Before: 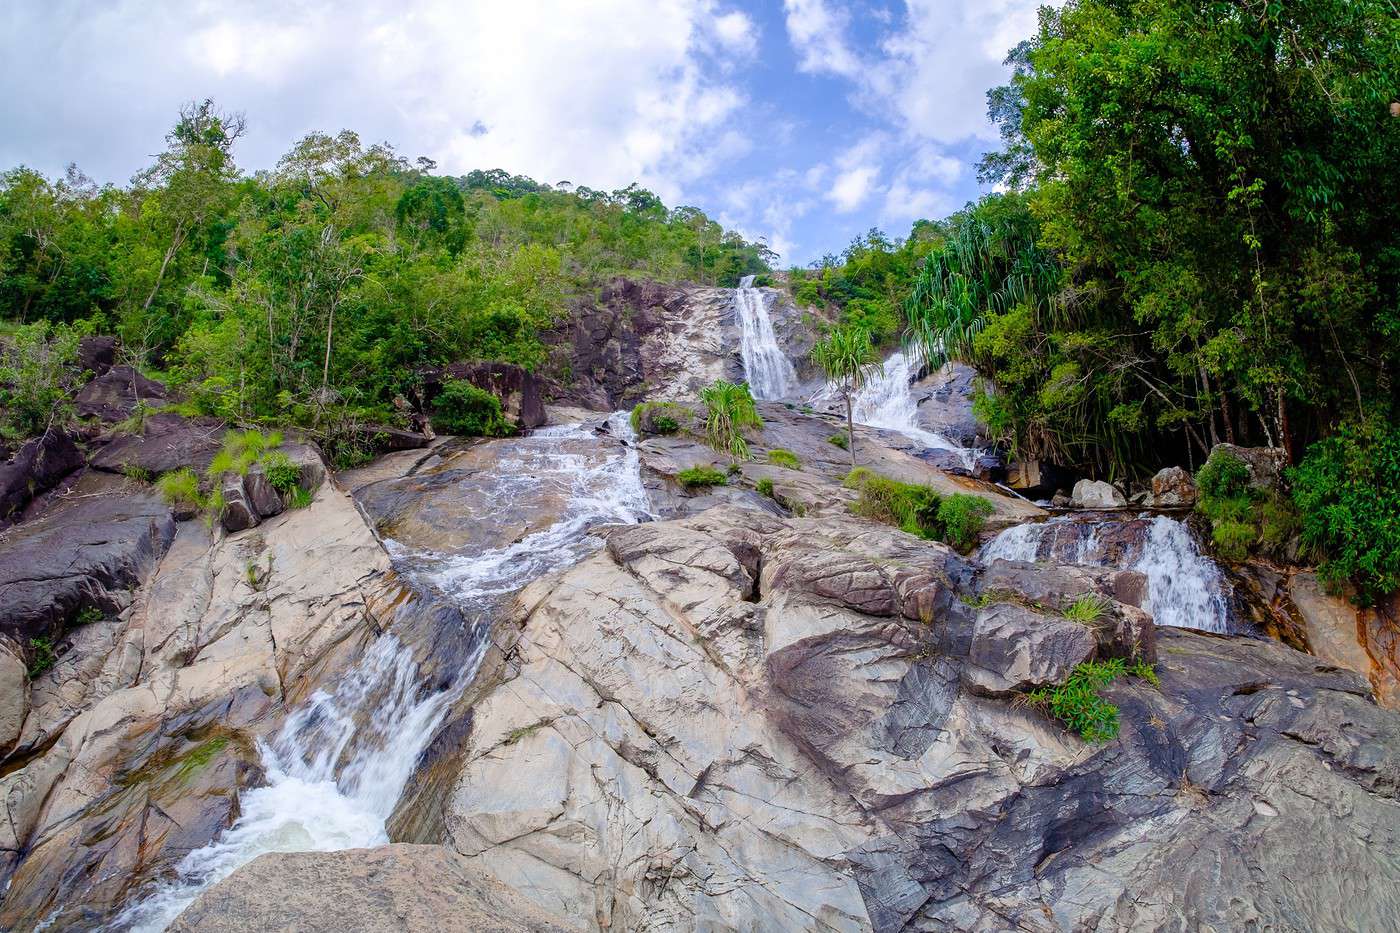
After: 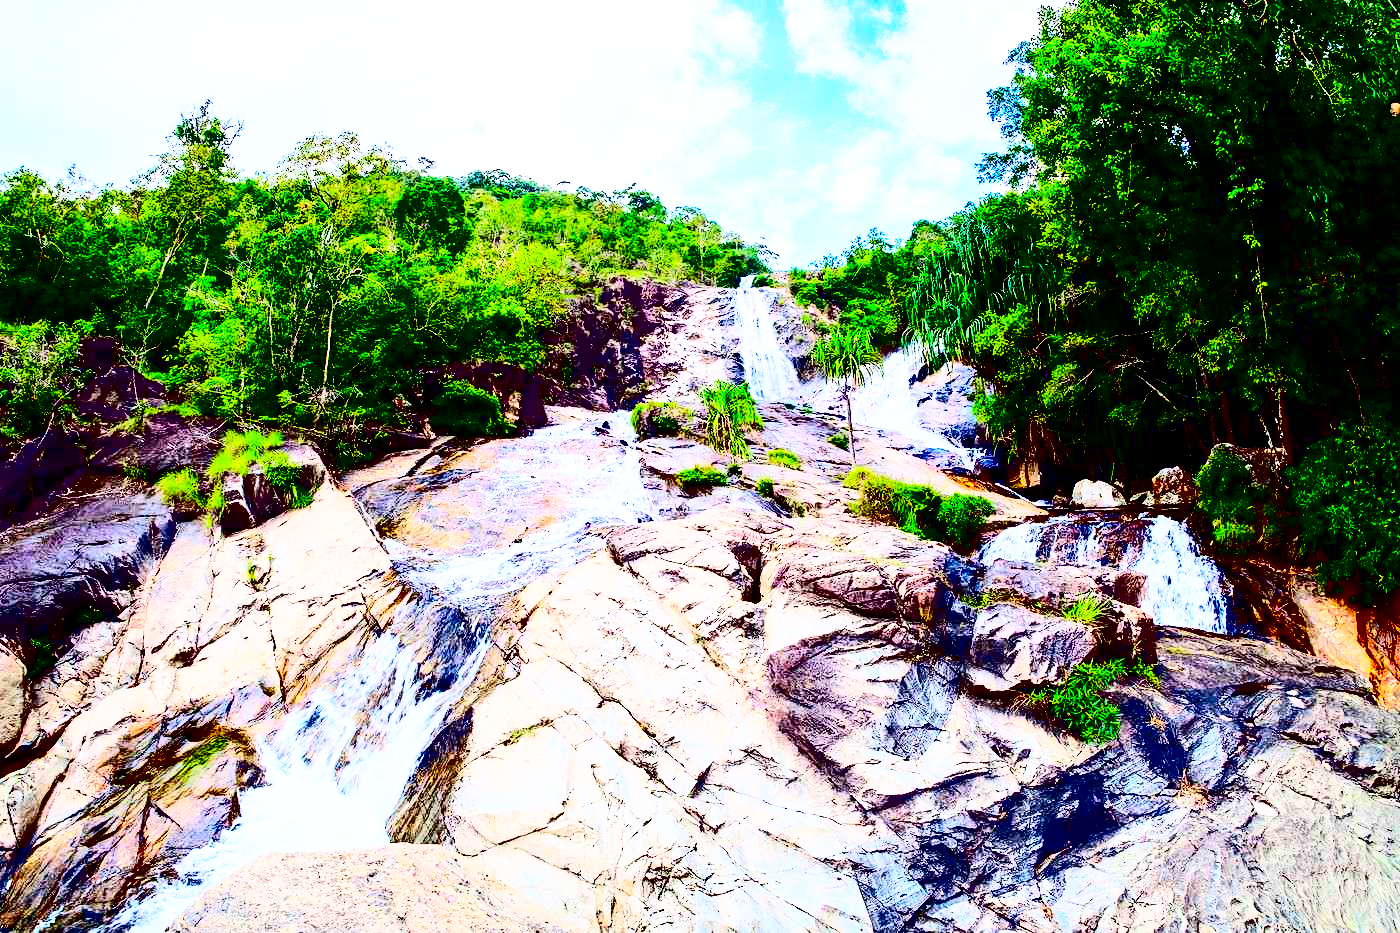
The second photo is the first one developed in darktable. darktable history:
base curve: curves: ch0 [(0, 0) (0.026, 0.03) (0.109, 0.232) (0.351, 0.748) (0.669, 0.968) (1, 1)], preserve colors none
contrast brightness saturation: contrast 0.77, brightness -1, saturation 1
